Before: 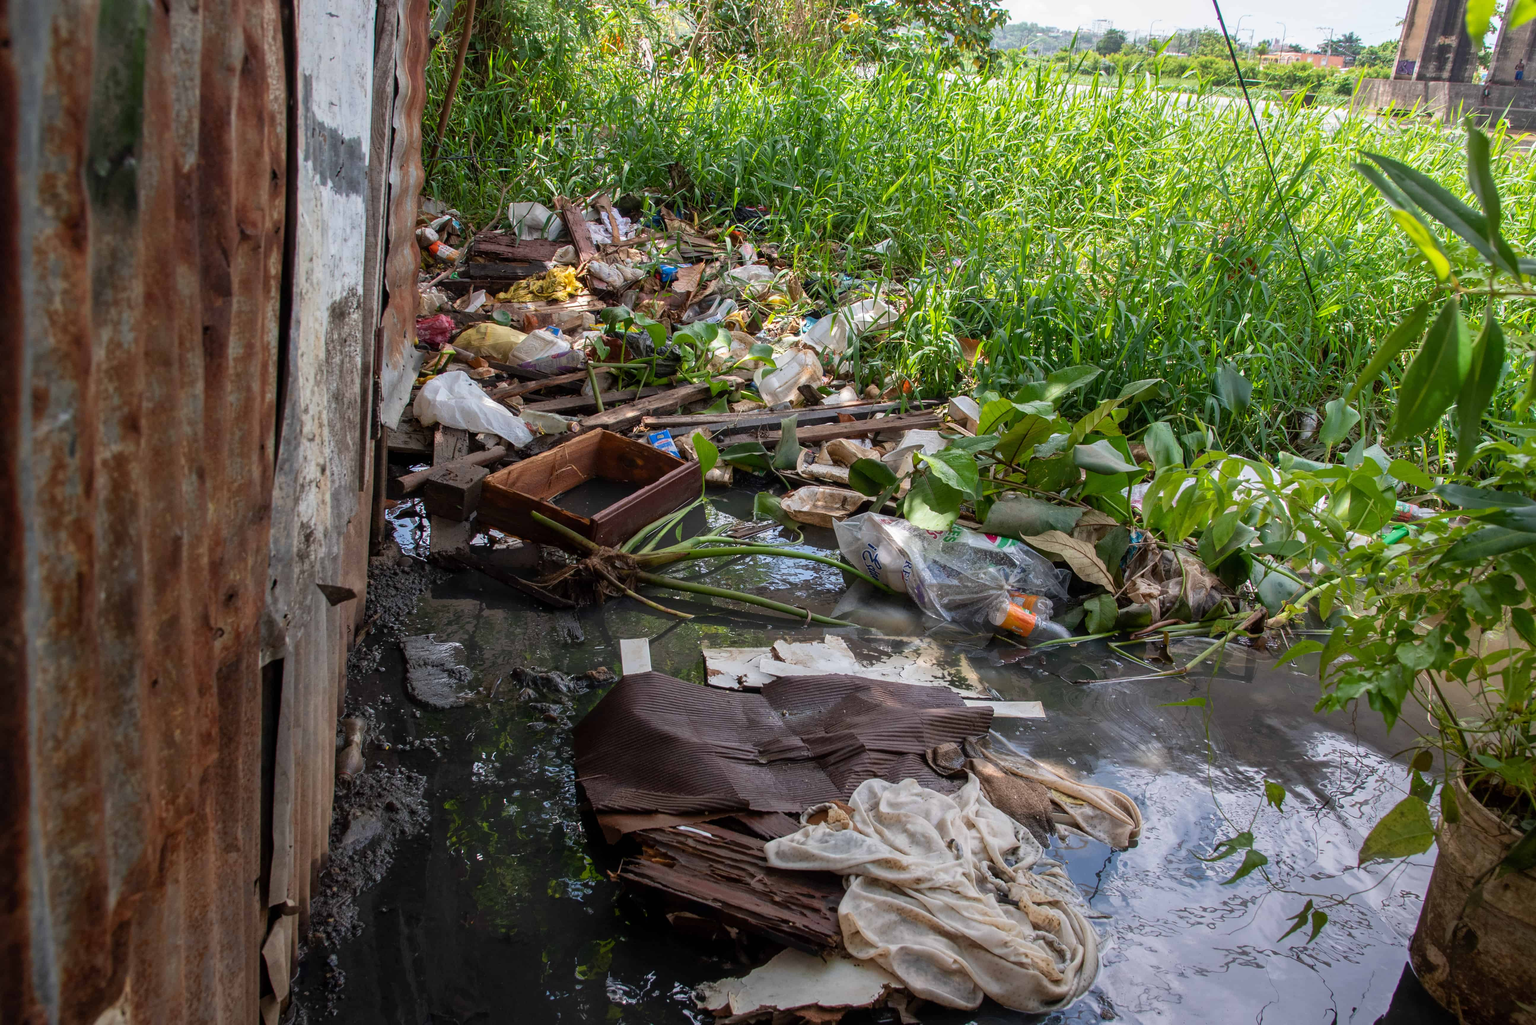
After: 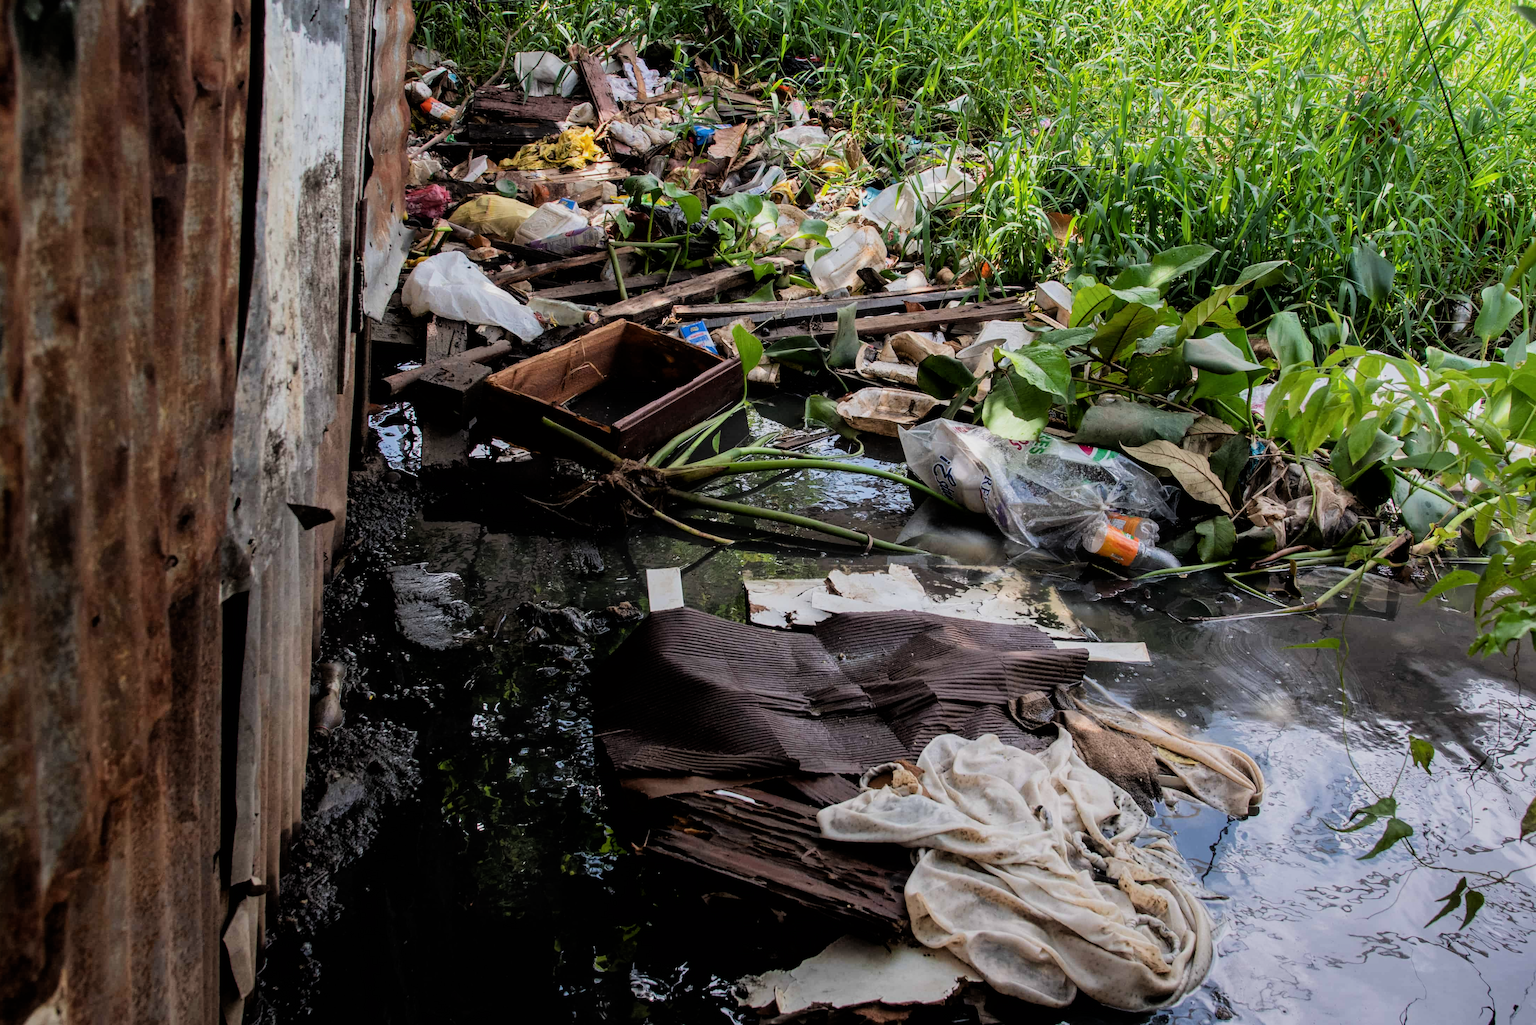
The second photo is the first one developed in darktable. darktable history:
crop and rotate: left 4.842%, top 15.51%, right 10.668%
exposure: exposure 0.127 EV, compensate highlight preservation false
filmic rgb: black relative exposure -5 EV, hardness 2.88, contrast 1.3
